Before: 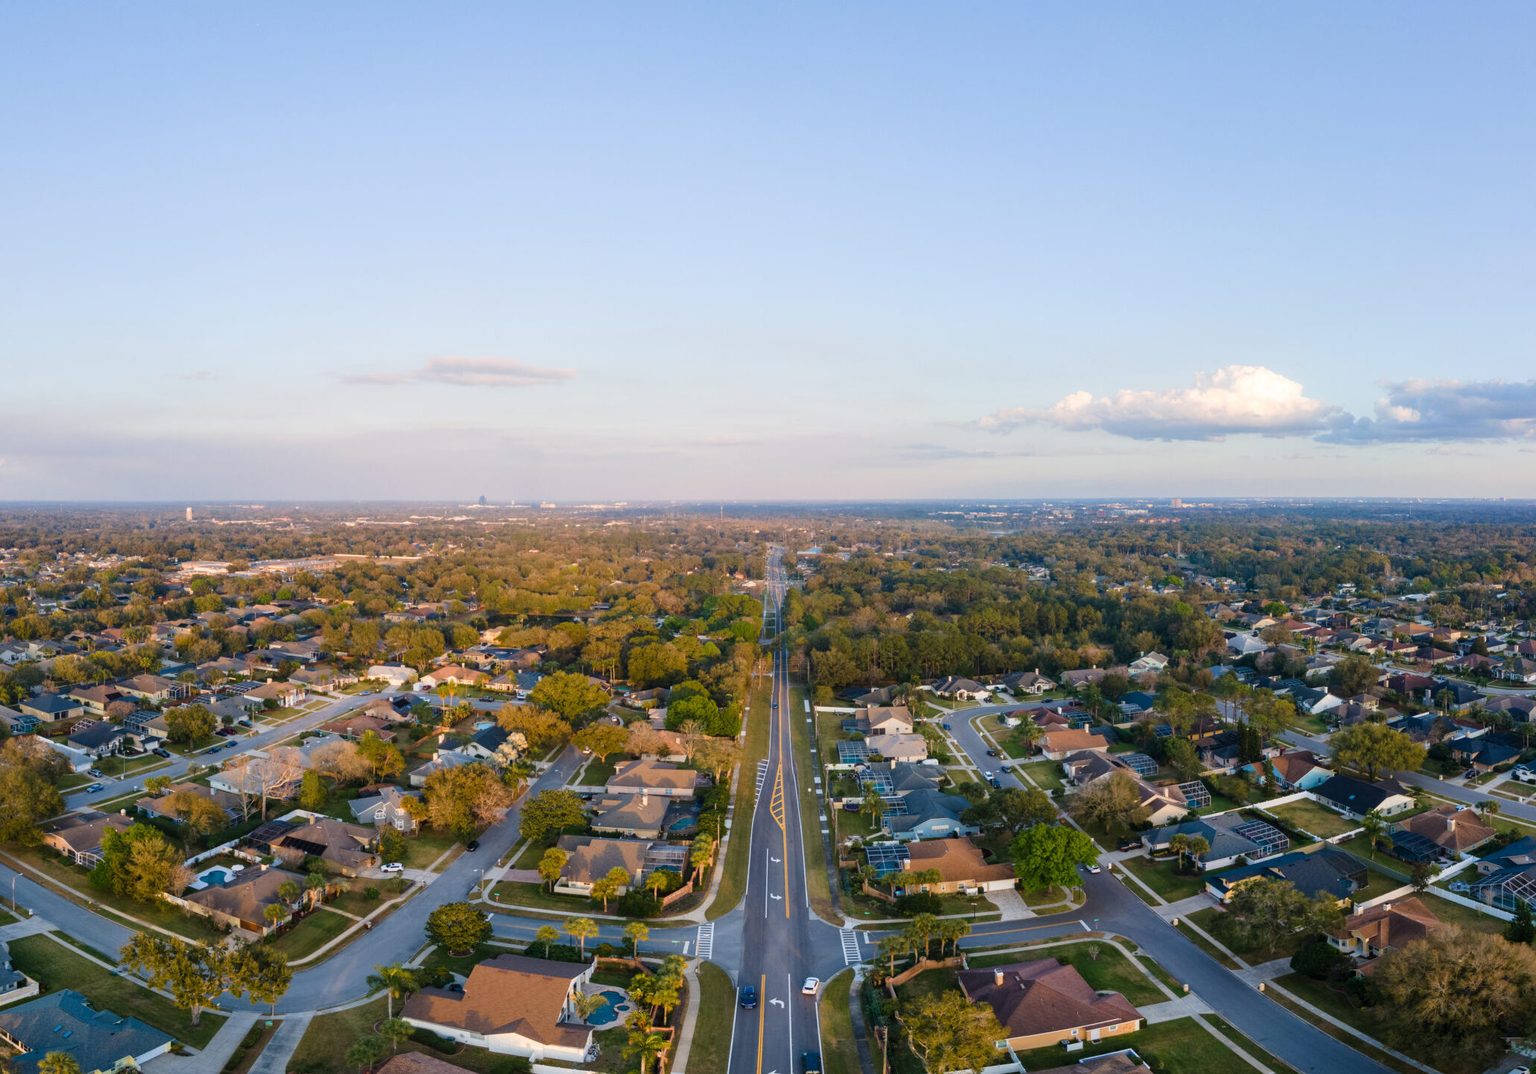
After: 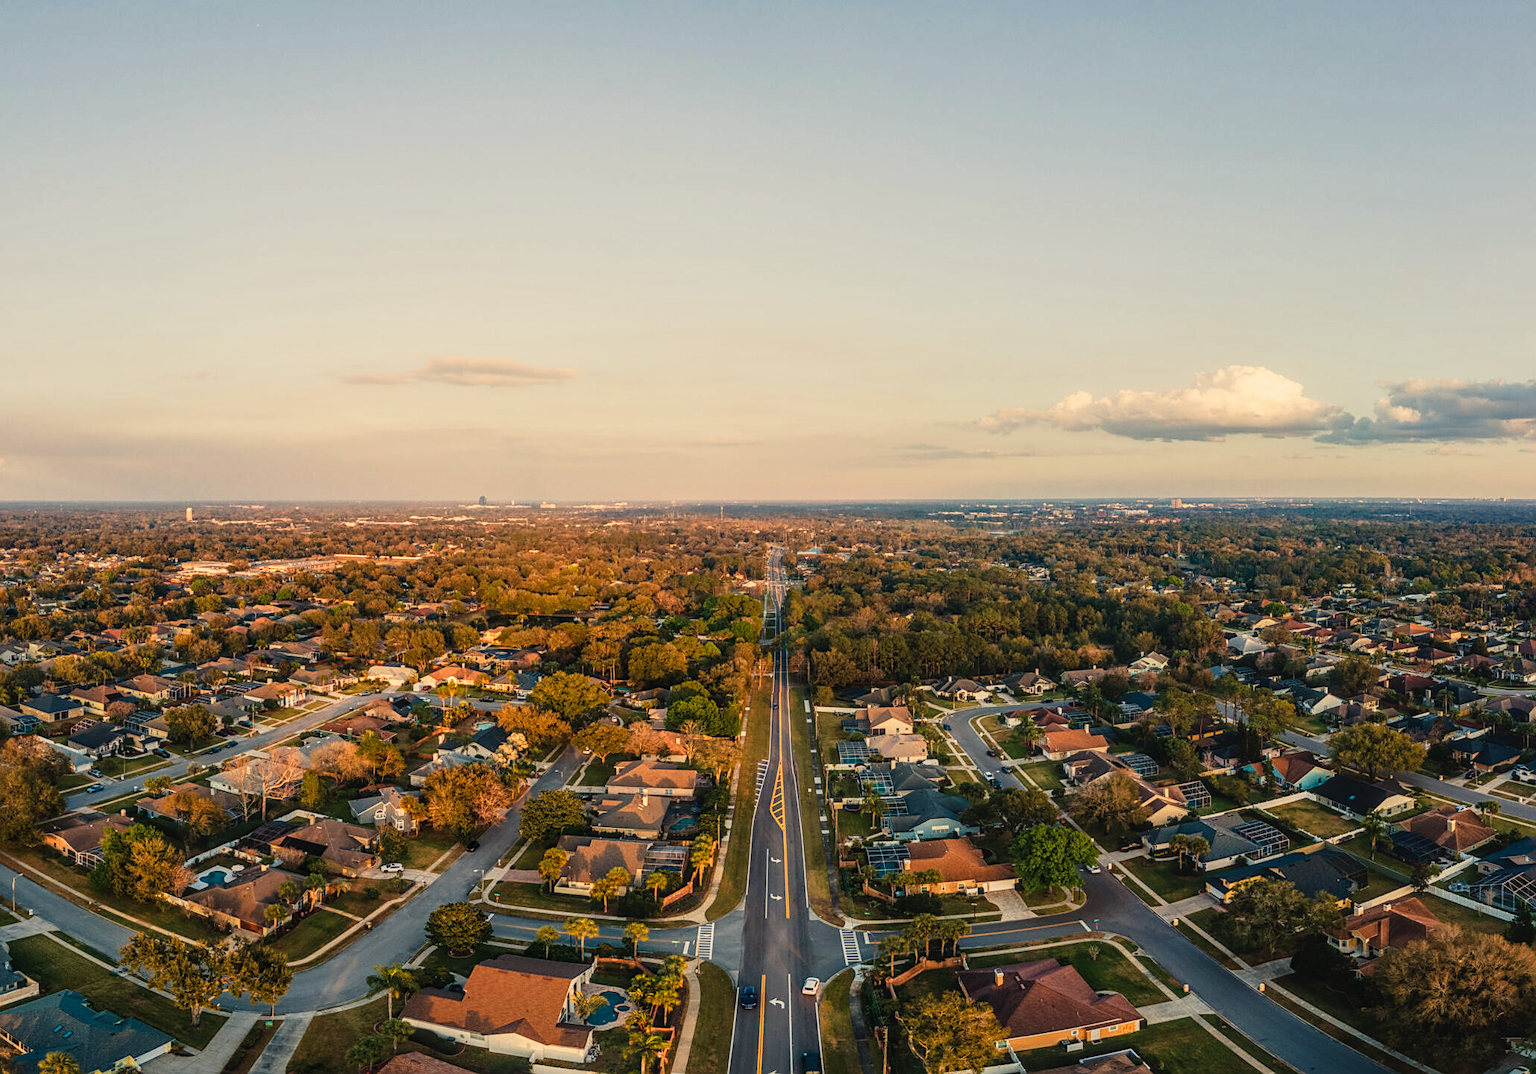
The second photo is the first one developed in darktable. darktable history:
exposure: black level correction -0.015, exposure -0.5 EV, compensate highlight preservation false
local contrast: highlights 0%, shadows 0%, detail 133%
white balance: red 1.123, blue 0.83
tone curve: curves: ch0 [(0, 0) (0.003, 0.008) (0.011, 0.008) (0.025, 0.011) (0.044, 0.017) (0.069, 0.026) (0.1, 0.039) (0.136, 0.054) (0.177, 0.093) (0.224, 0.15) (0.277, 0.21) (0.335, 0.285) (0.399, 0.366) (0.468, 0.462) (0.543, 0.564) (0.623, 0.679) (0.709, 0.79) (0.801, 0.883) (0.898, 0.95) (1, 1)], preserve colors none
sharpen: on, module defaults
